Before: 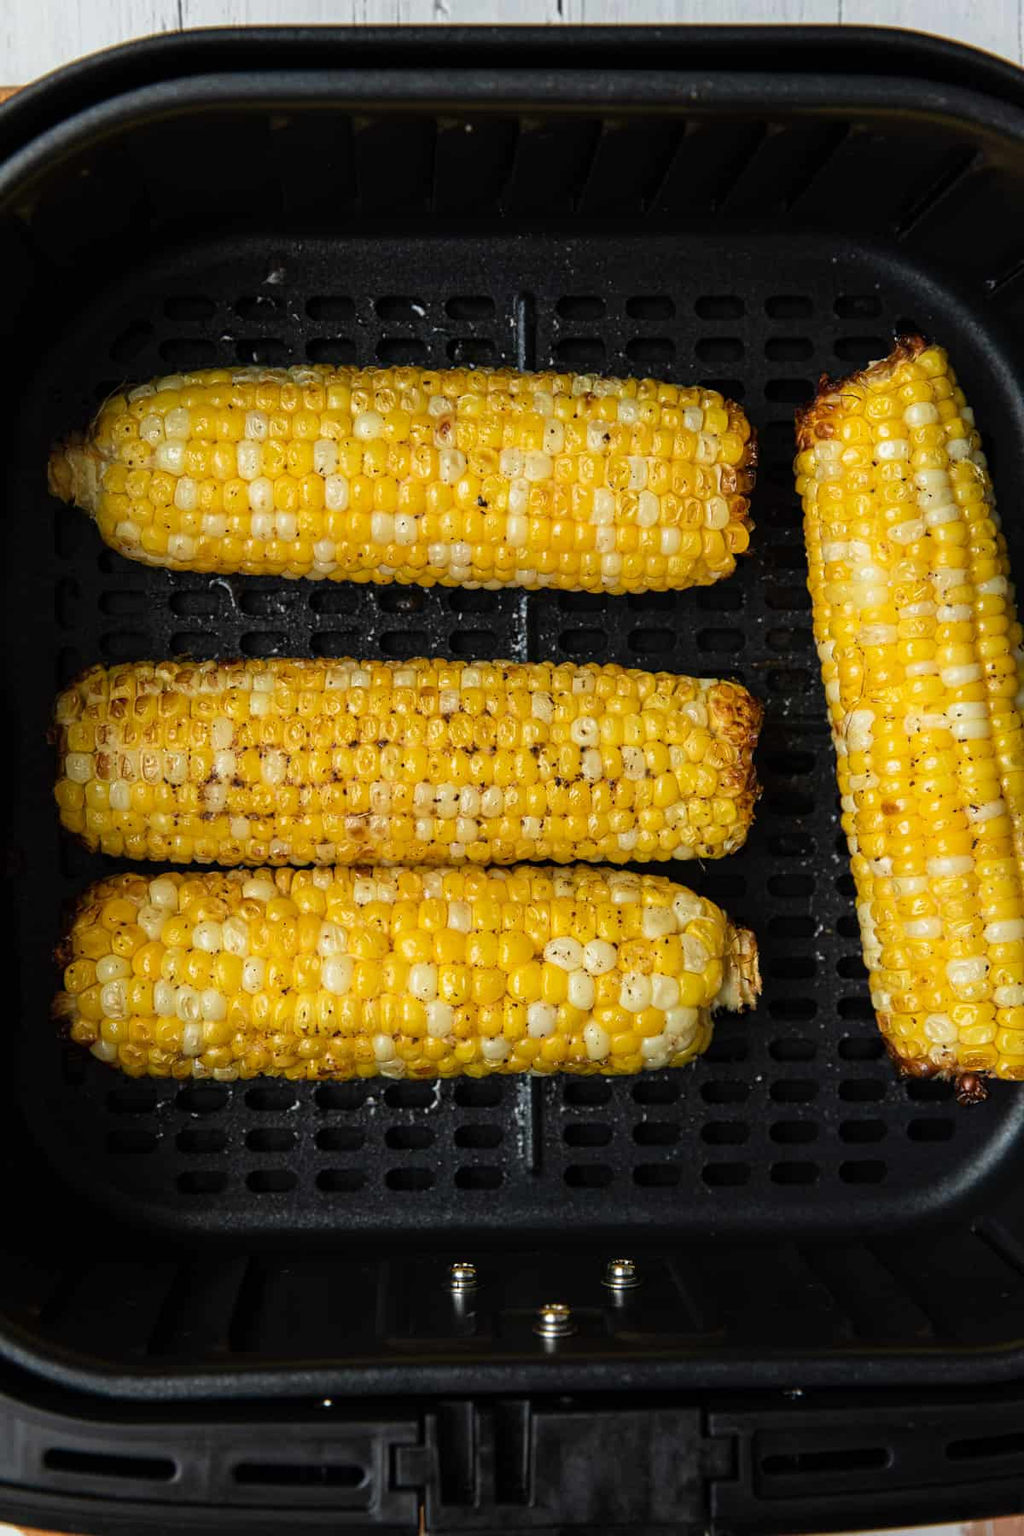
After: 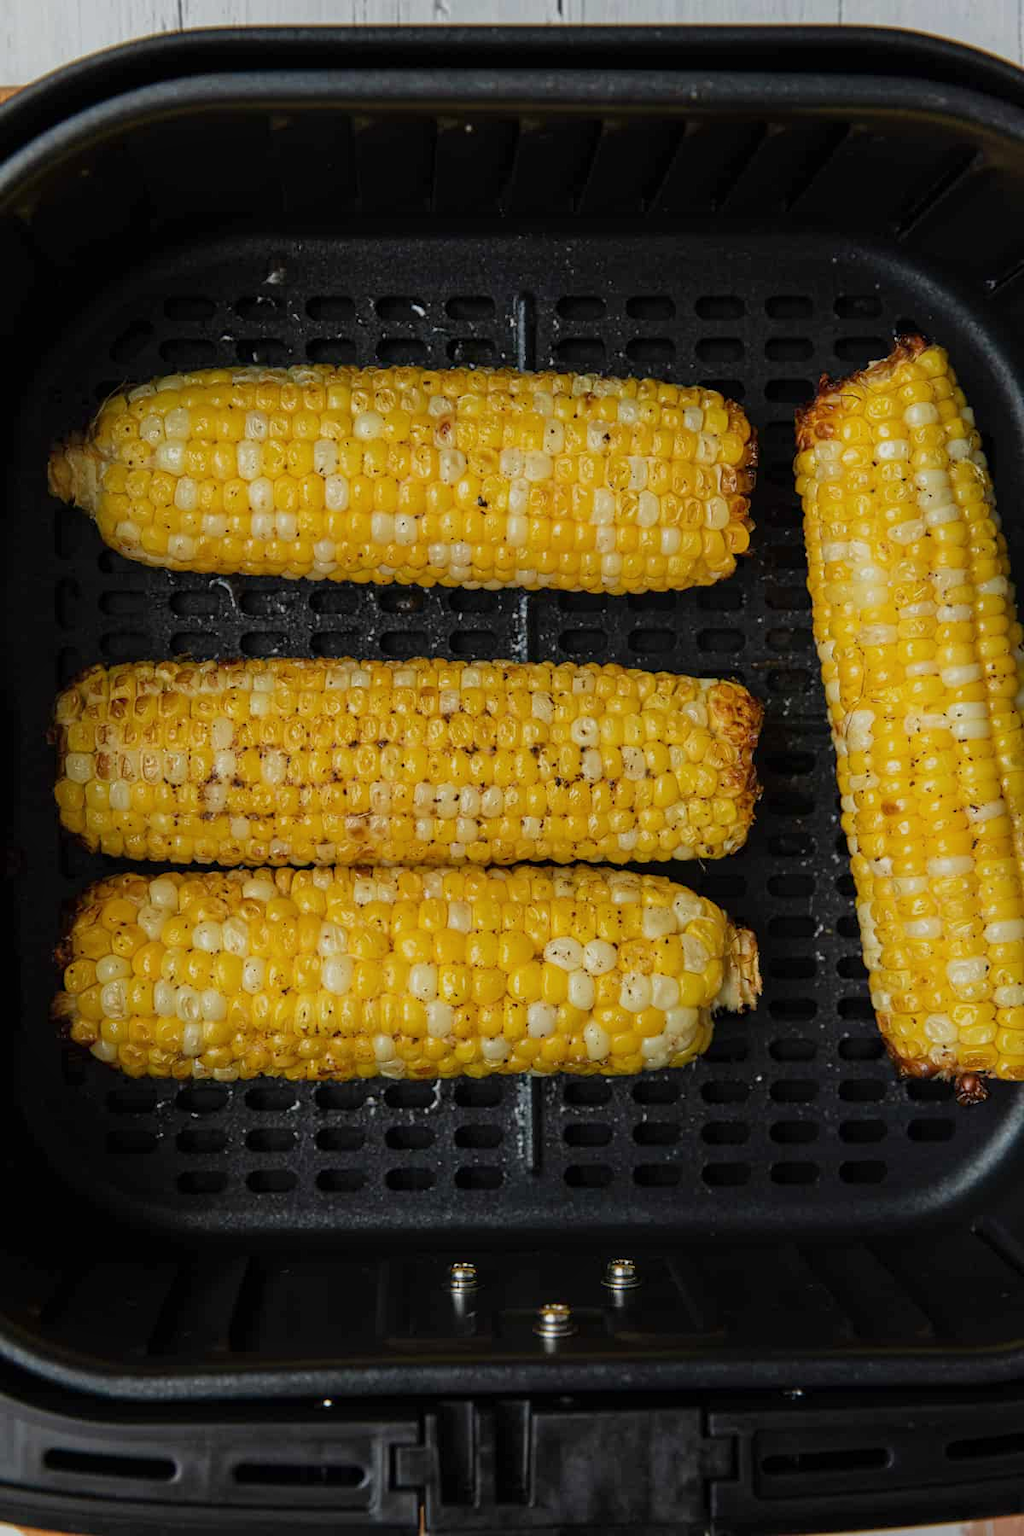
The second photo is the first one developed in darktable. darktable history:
color correction: saturation 0.99
tone equalizer: -8 EV 0.25 EV, -7 EV 0.417 EV, -6 EV 0.417 EV, -5 EV 0.25 EV, -3 EV -0.25 EV, -2 EV -0.417 EV, -1 EV -0.417 EV, +0 EV -0.25 EV, edges refinement/feathering 500, mask exposure compensation -1.57 EV, preserve details guided filter
